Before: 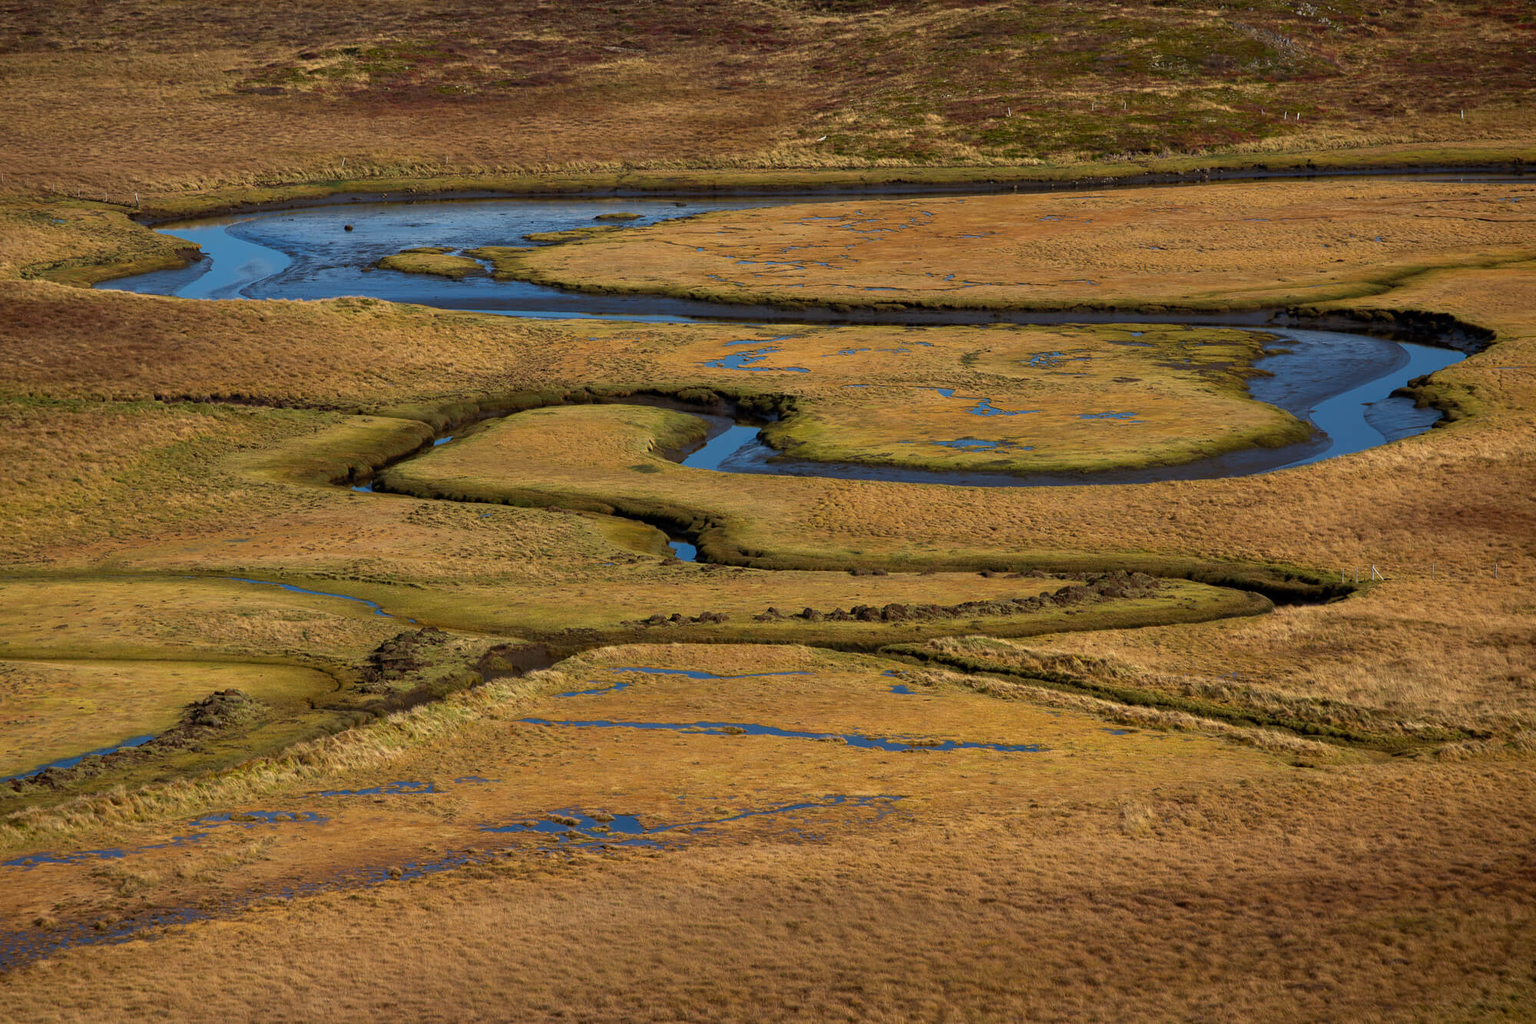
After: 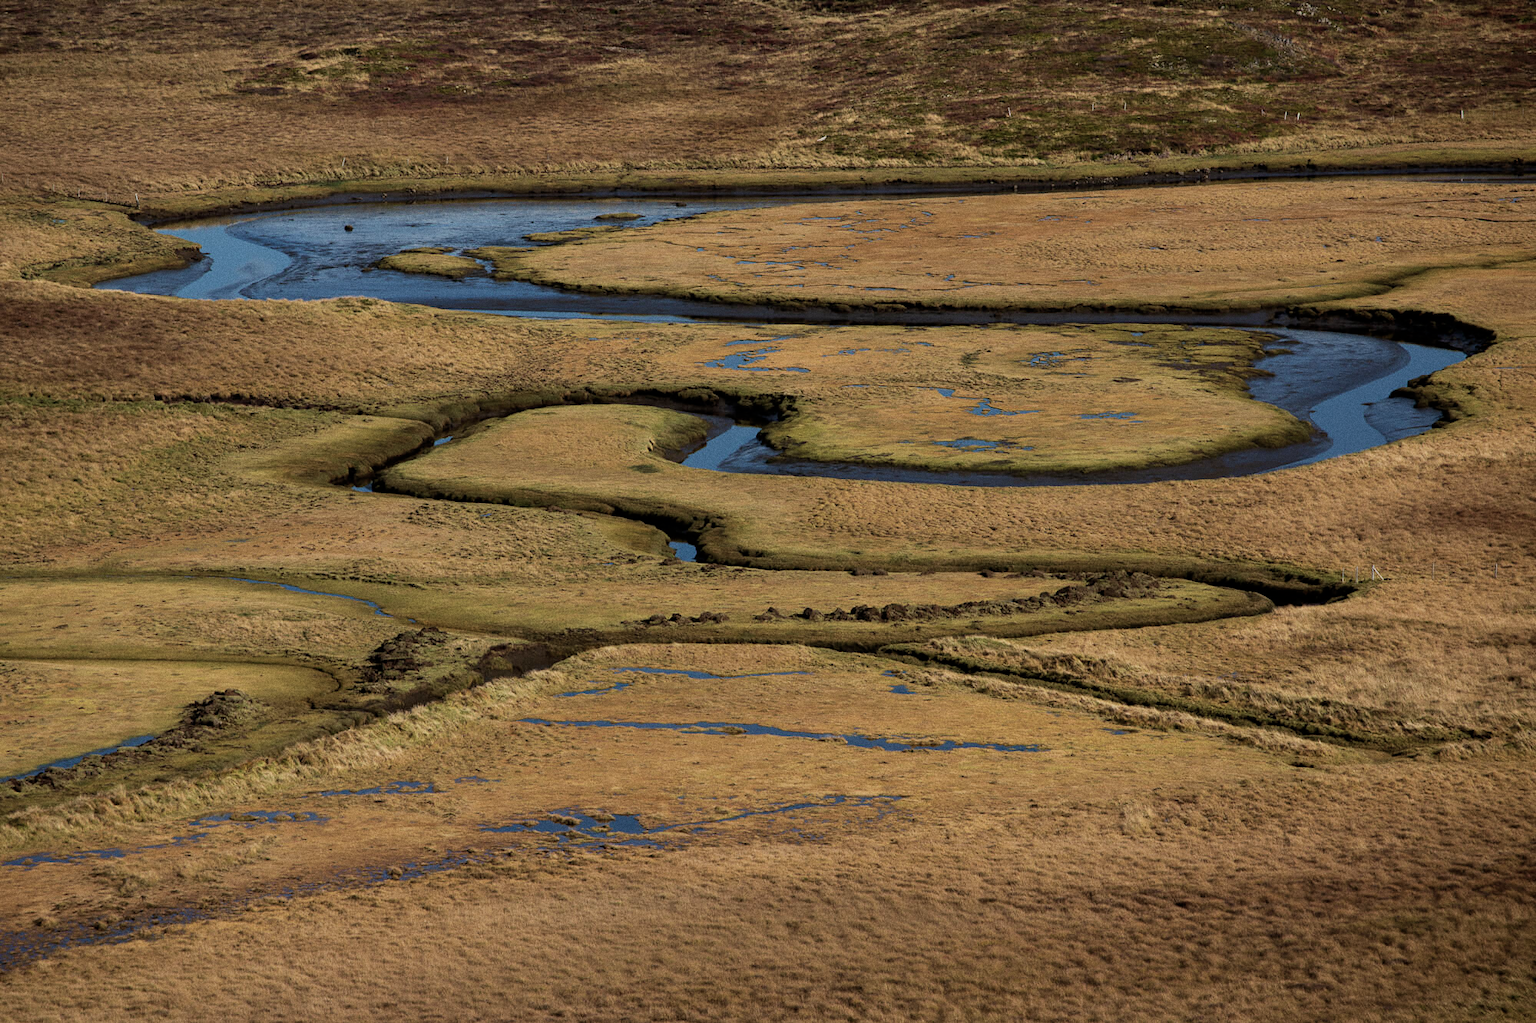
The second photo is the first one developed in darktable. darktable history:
grain: on, module defaults
contrast brightness saturation: contrast 0.1, saturation -0.3
tone equalizer: on, module defaults
velvia: on, module defaults
filmic rgb: white relative exposure 3.85 EV, hardness 4.3
